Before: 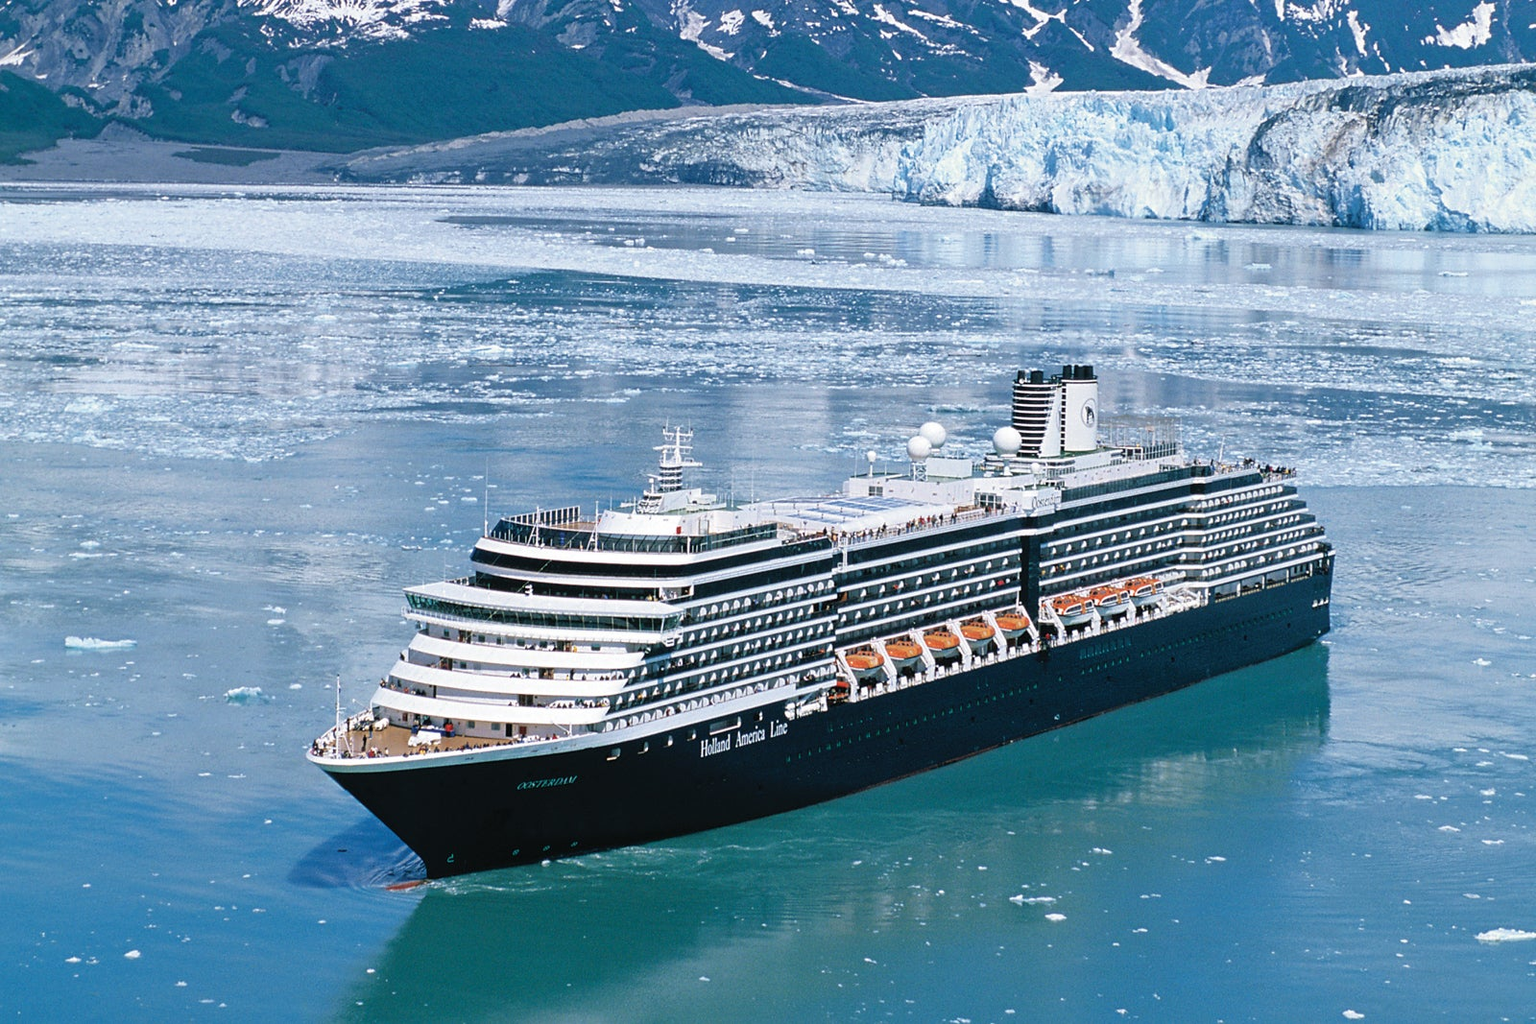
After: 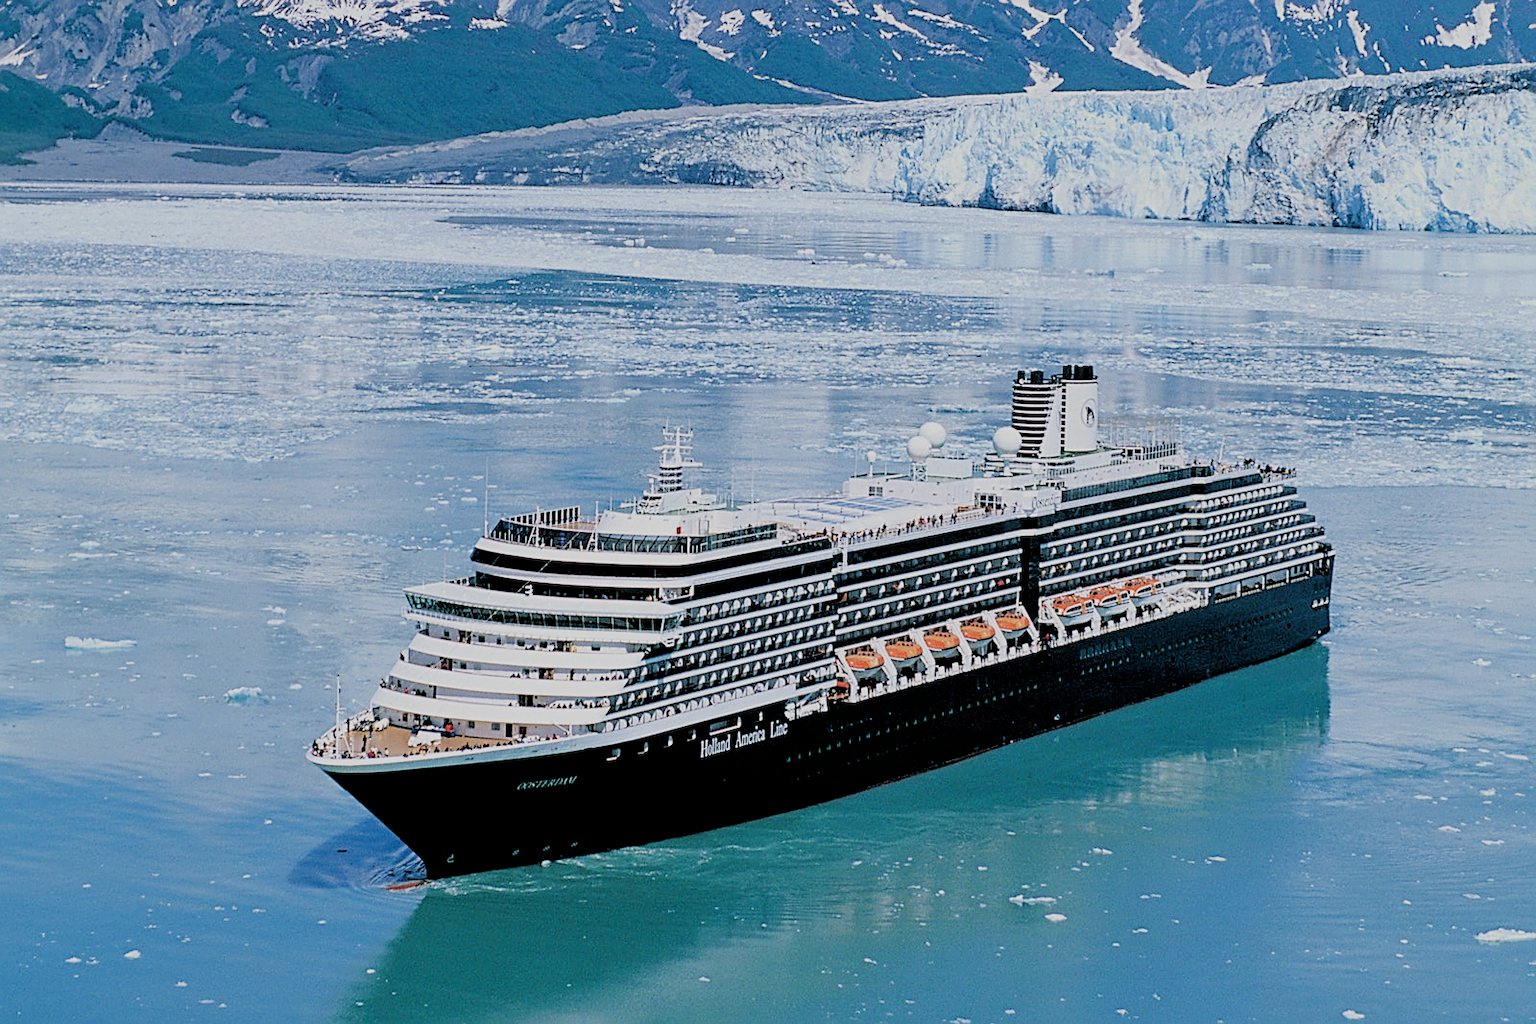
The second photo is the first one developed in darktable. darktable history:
sharpen: on, module defaults
filmic rgb: black relative exposure -6.82 EV, white relative exposure 5.89 EV, hardness 2.71
rgb levels: levels [[0.013, 0.434, 0.89], [0, 0.5, 1], [0, 0.5, 1]]
color balance: output saturation 98.5%
